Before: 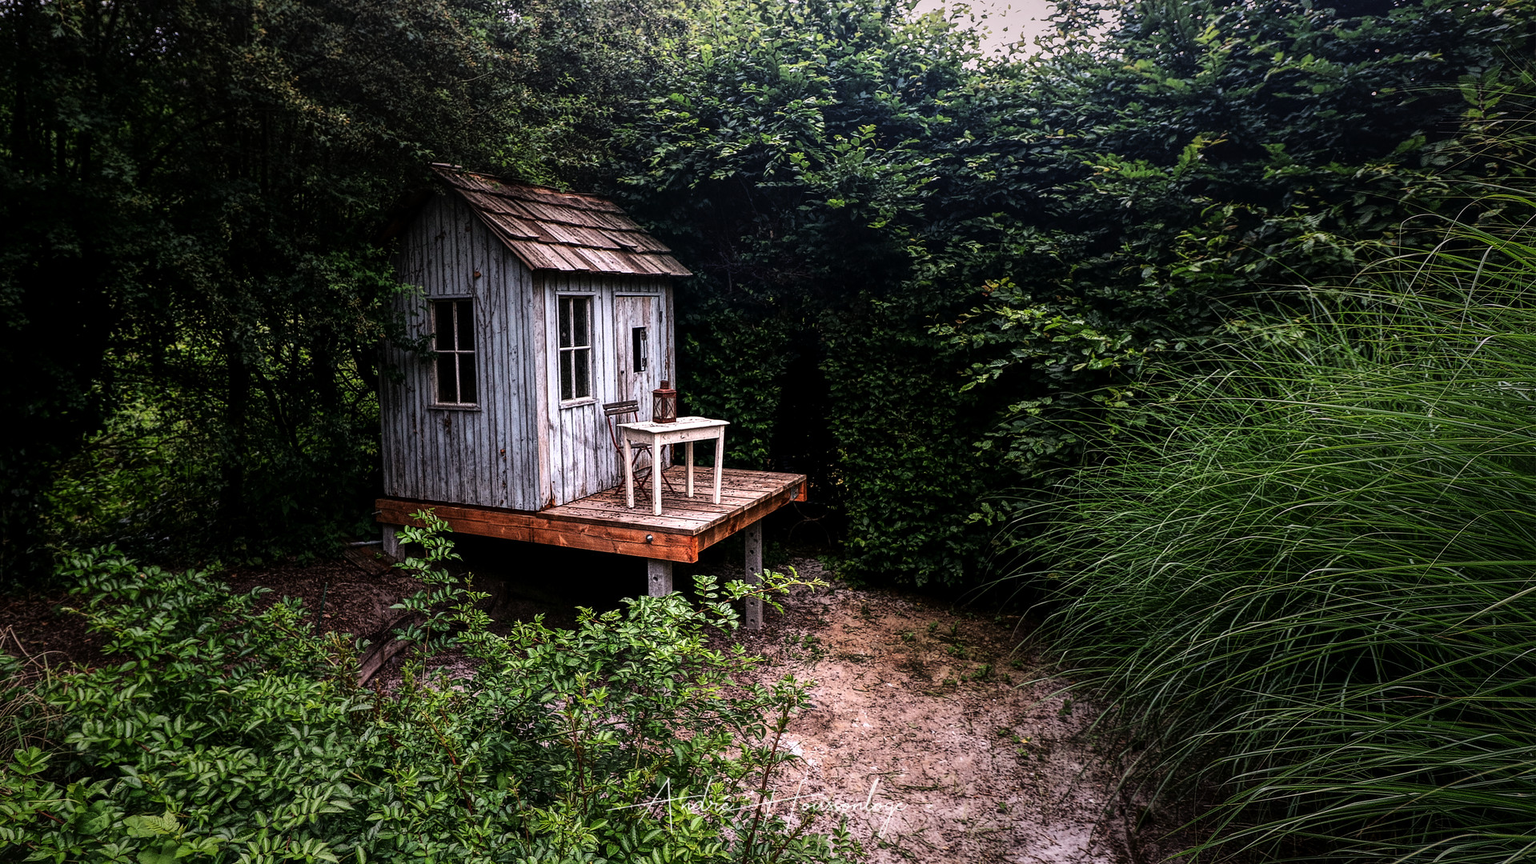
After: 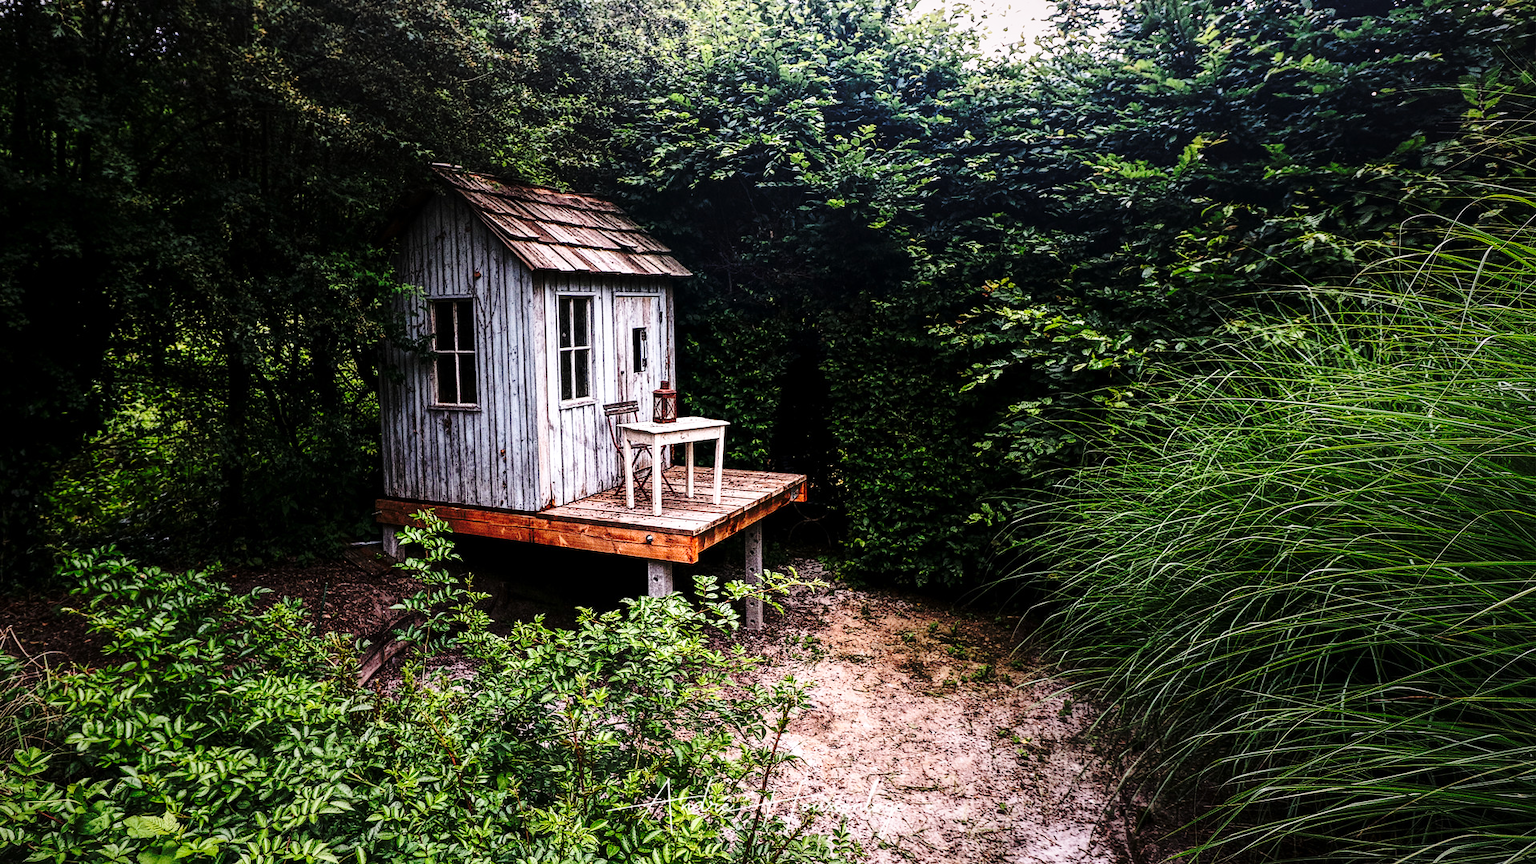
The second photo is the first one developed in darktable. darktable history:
vignetting: fall-off start 100.33%, fall-off radius 71.31%, width/height ratio 1.171
base curve: curves: ch0 [(0, 0) (0.032, 0.037) (0.105, 0.228) (0.435, 0.76) (0.856, 0.983) (1, 1)], preserve colors none
